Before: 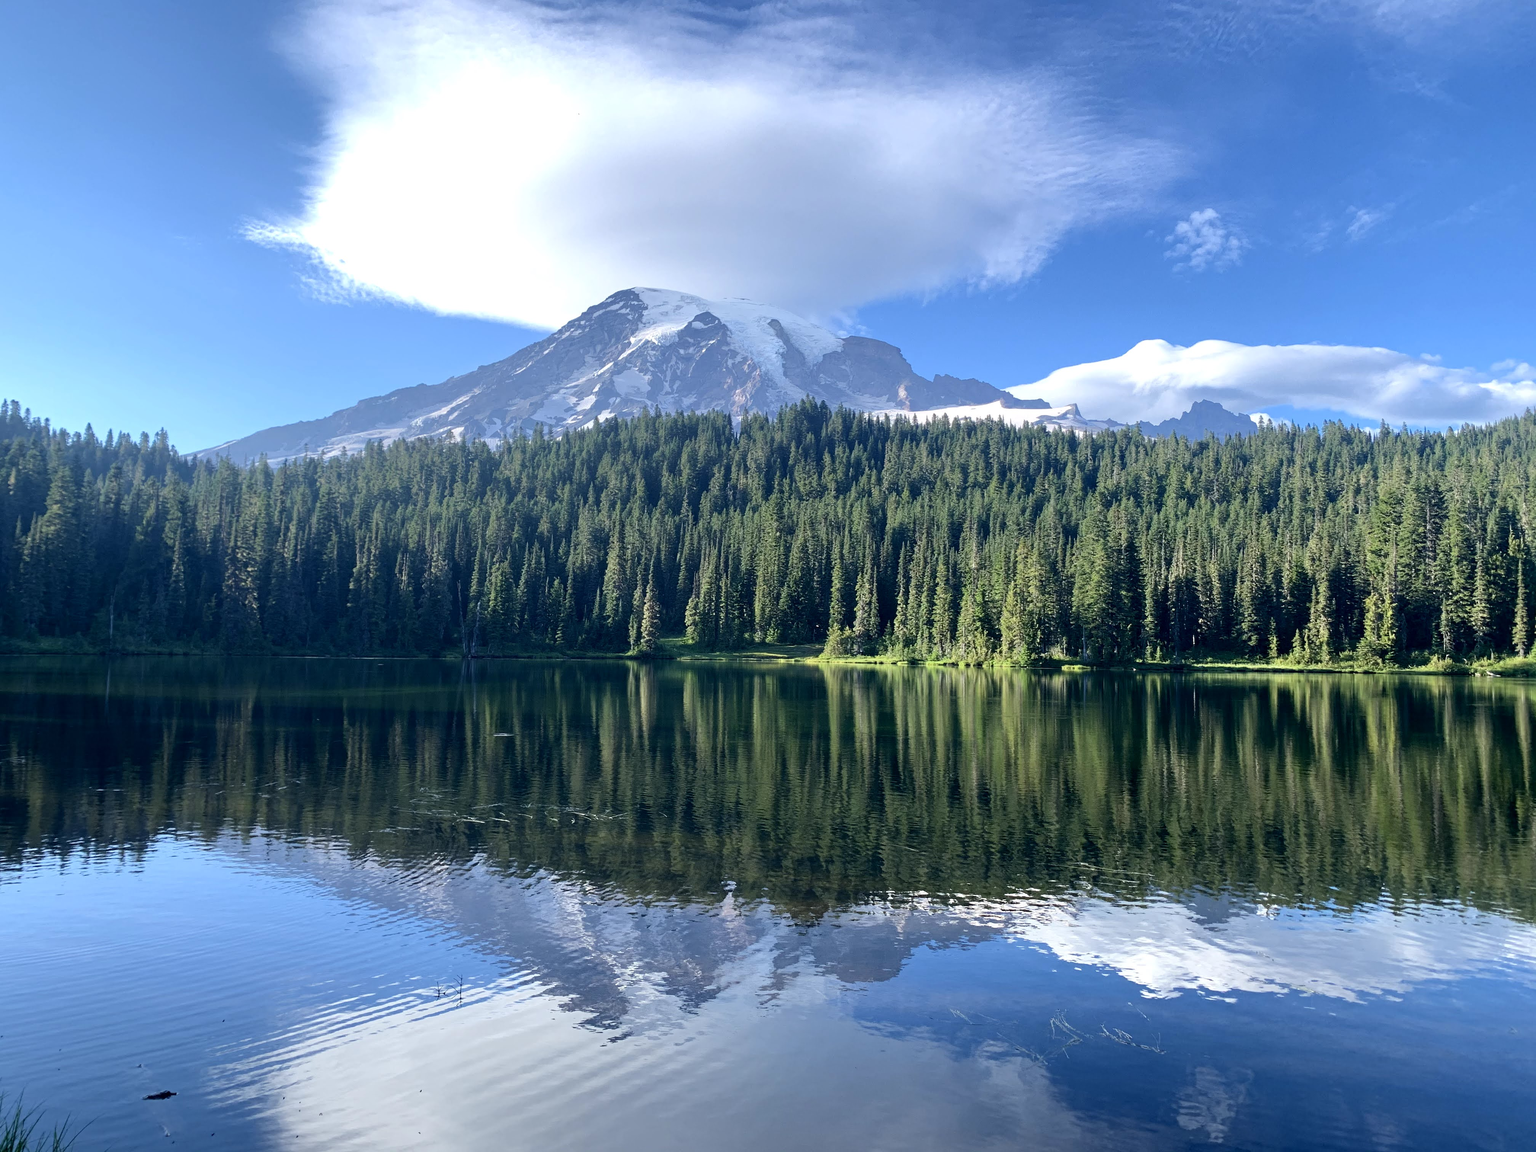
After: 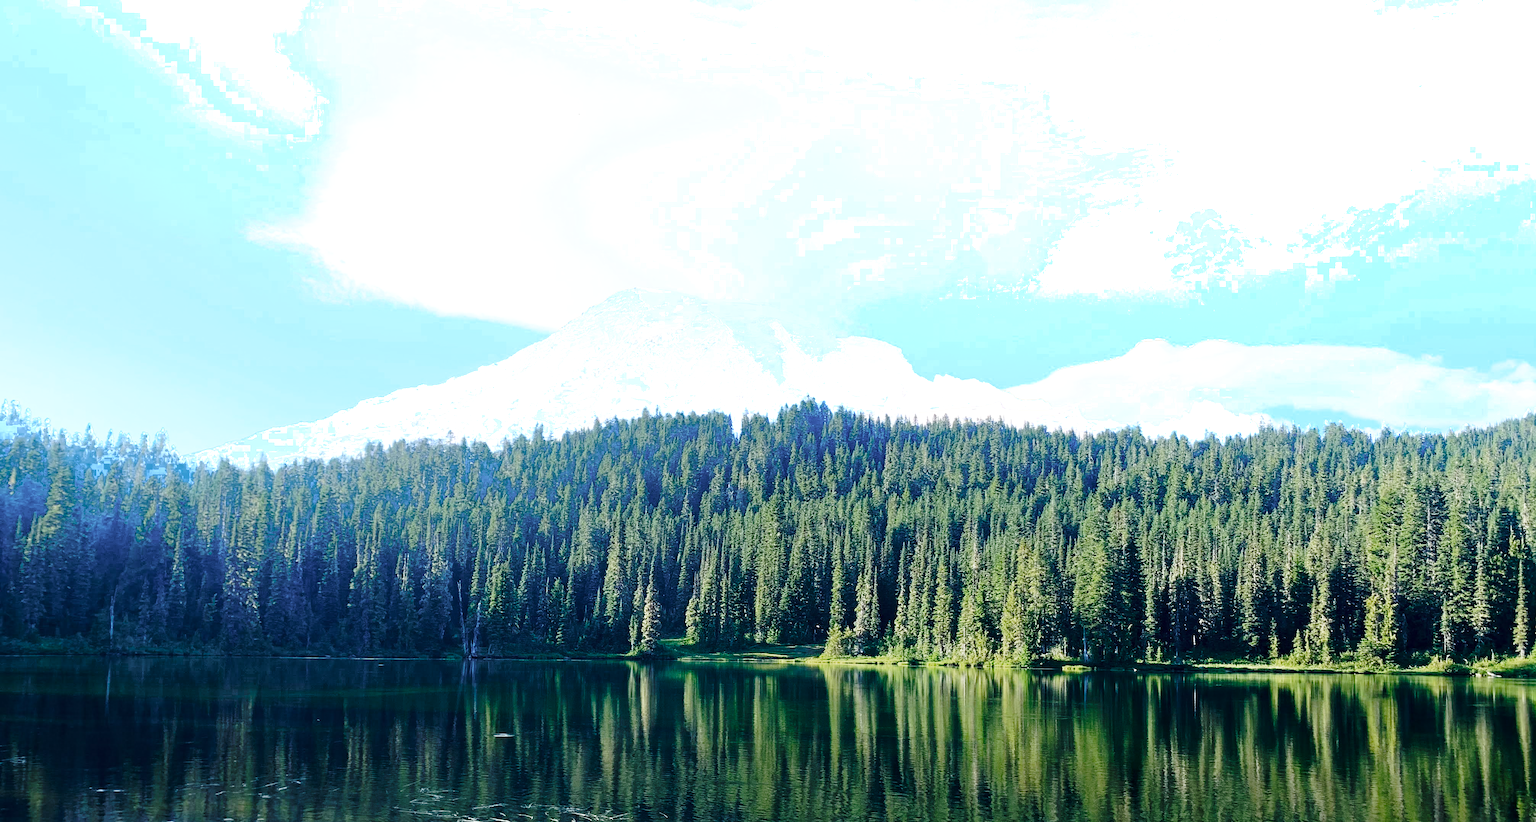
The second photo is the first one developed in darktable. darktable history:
crop: bottom 28.576%
base curve: curves: ch0 [(0, 0) (0.036, 0.037) (0.121, 0.228) (0.46, 0.76) (0.859, 0.983) (1, 1)], preserve colors none
color zones: curves: ch0 [(0.203, 0.433) (0.607, 0.517) (0.697, 0.696) (0.705, 0.897)]
